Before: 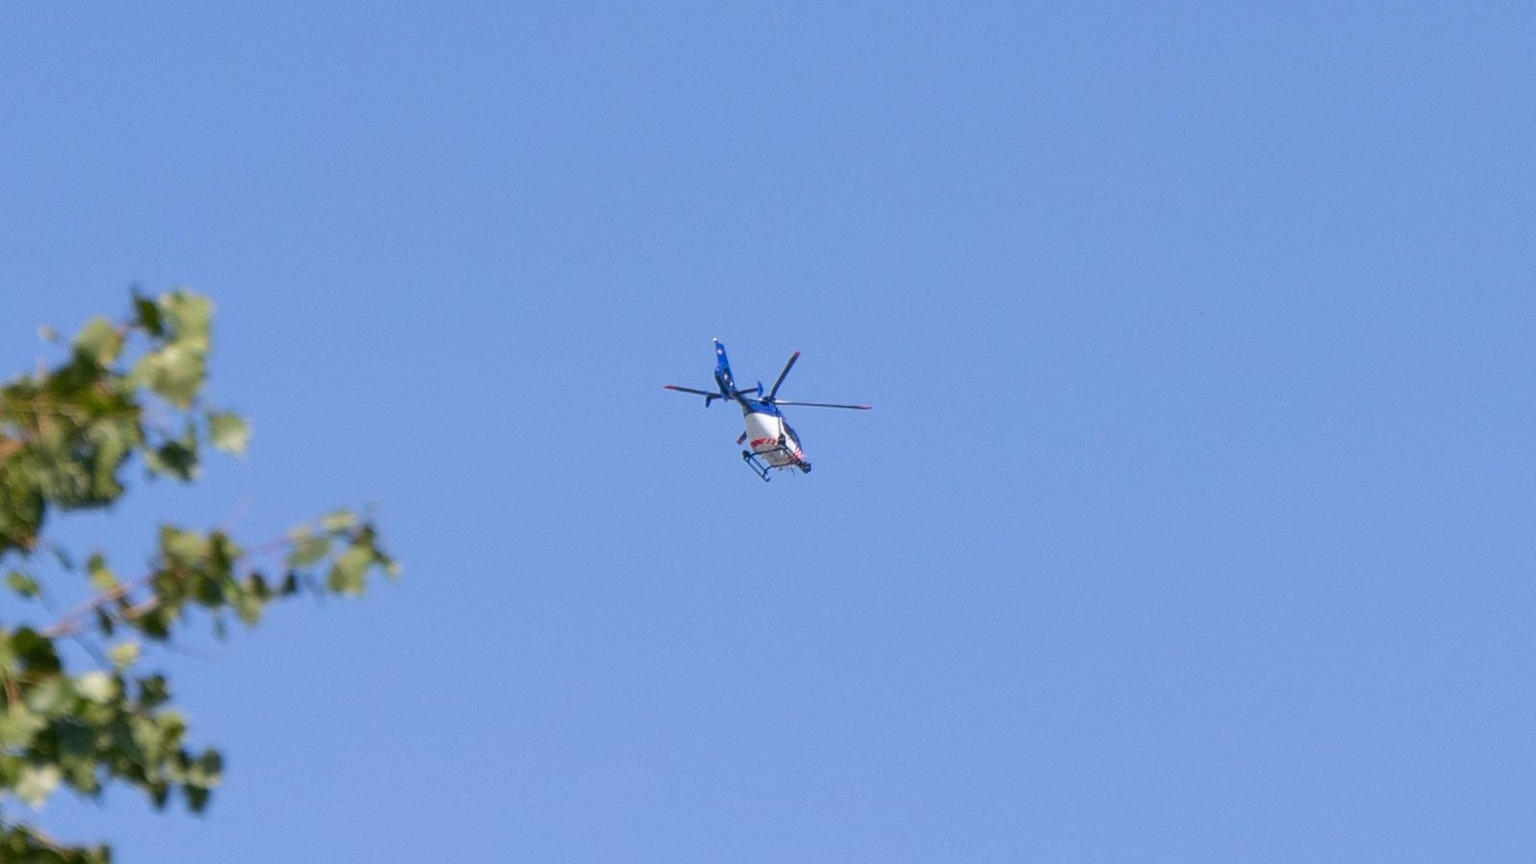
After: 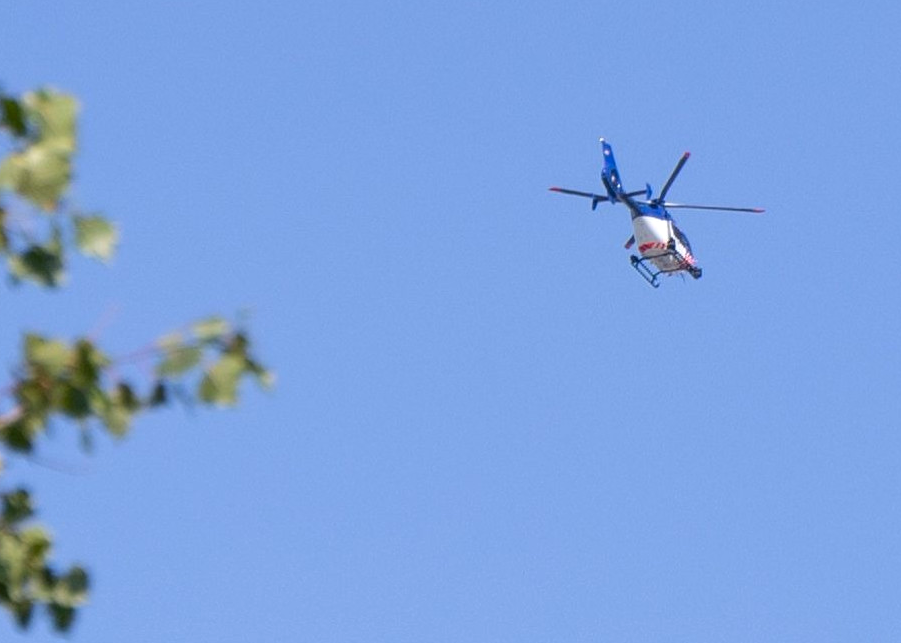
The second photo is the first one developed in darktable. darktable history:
levels: levels [0, 0.48, 0.961]
crop: left 8.966%, top 23.852%, right 34.699%, bottom 4.703%
